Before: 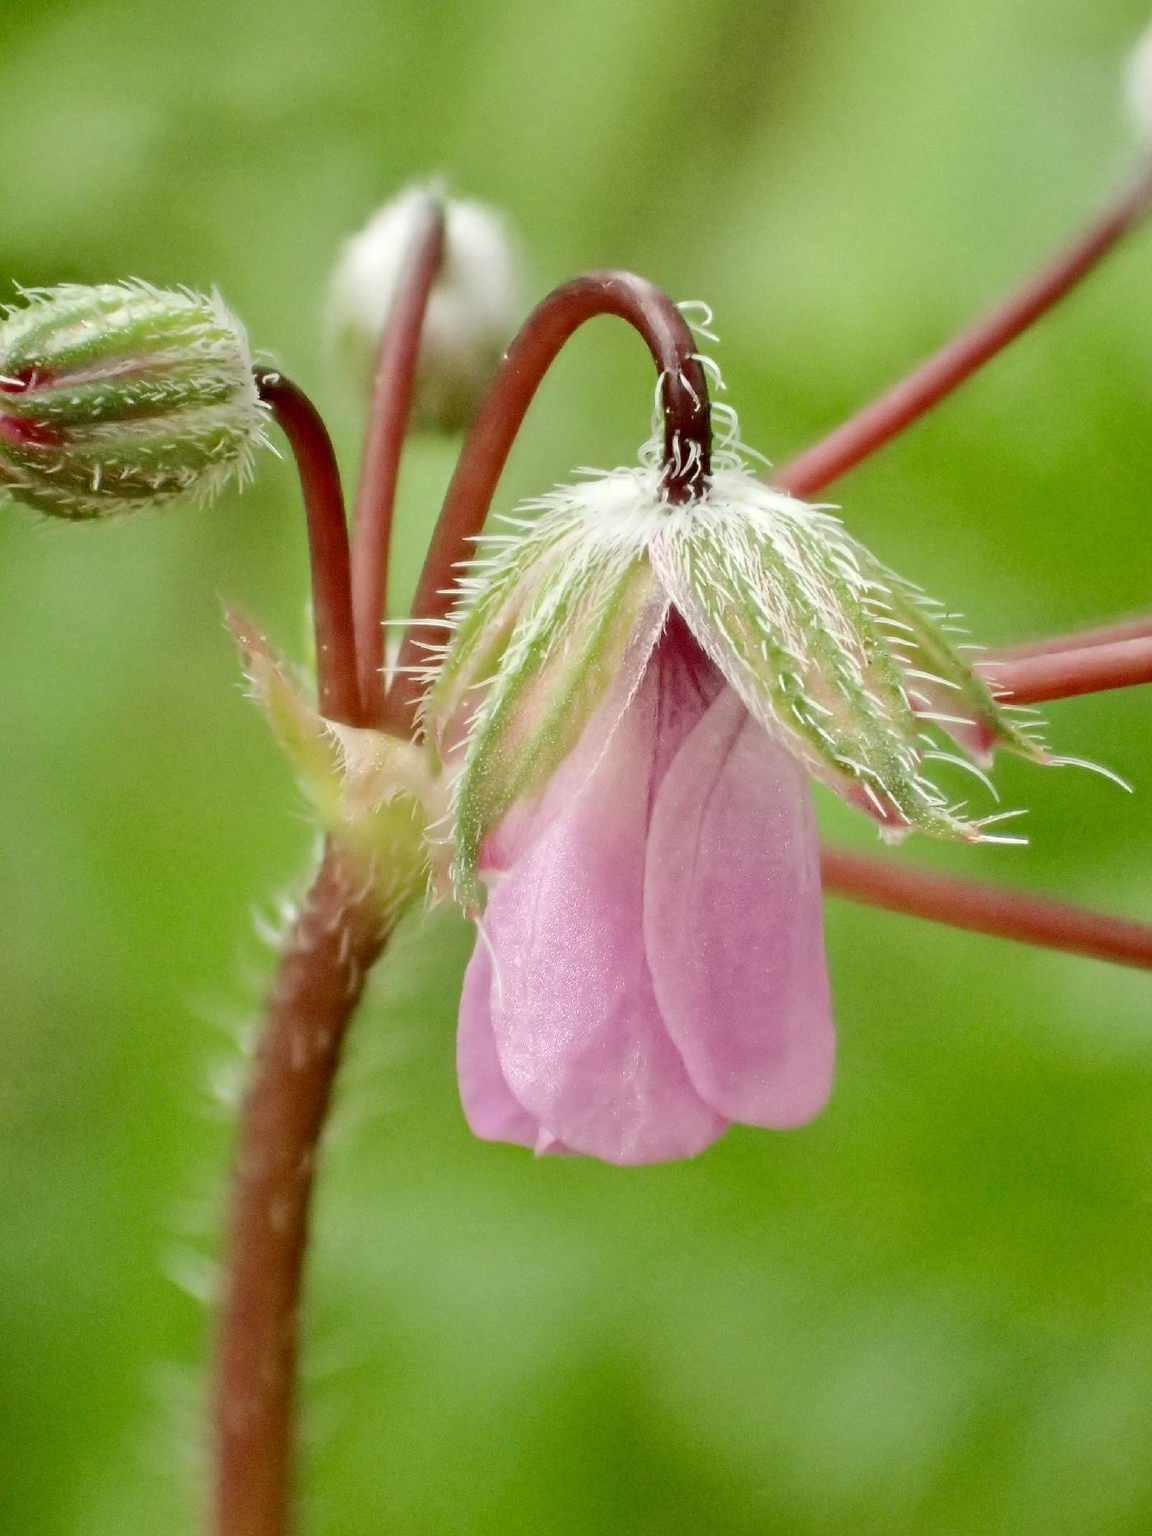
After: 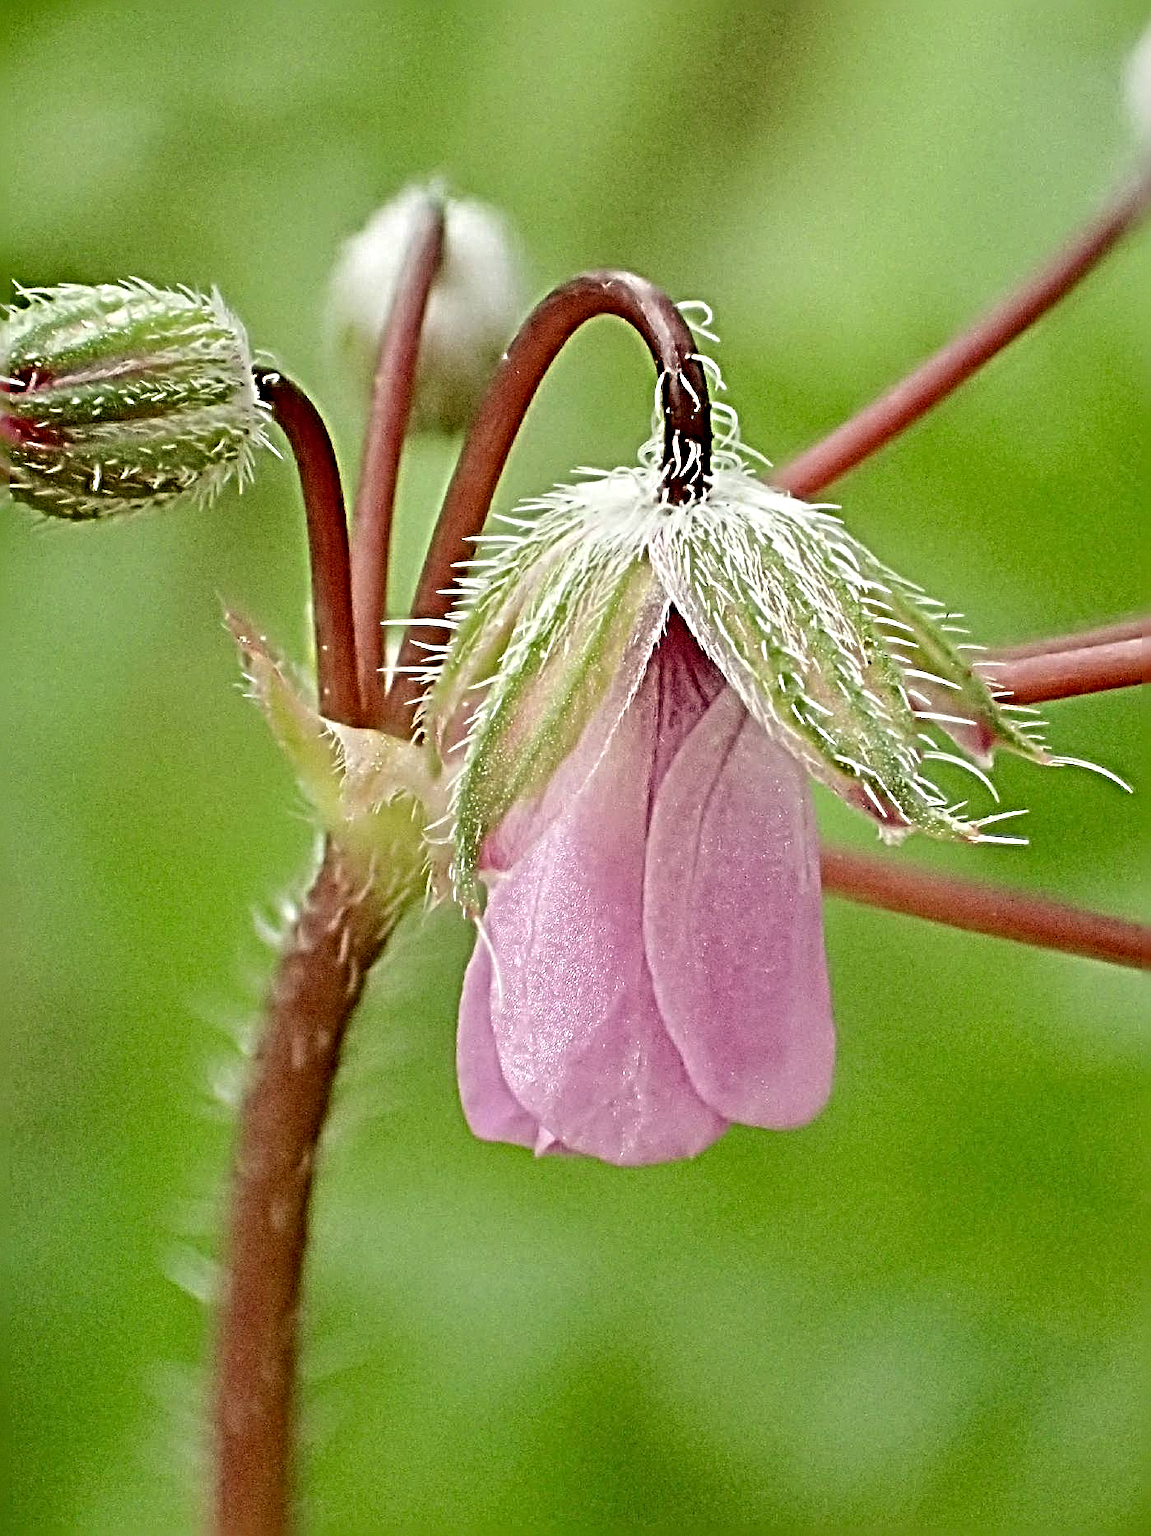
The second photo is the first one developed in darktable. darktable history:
sharpen: radius 6.253, amount 1.788, threshold 0.199
